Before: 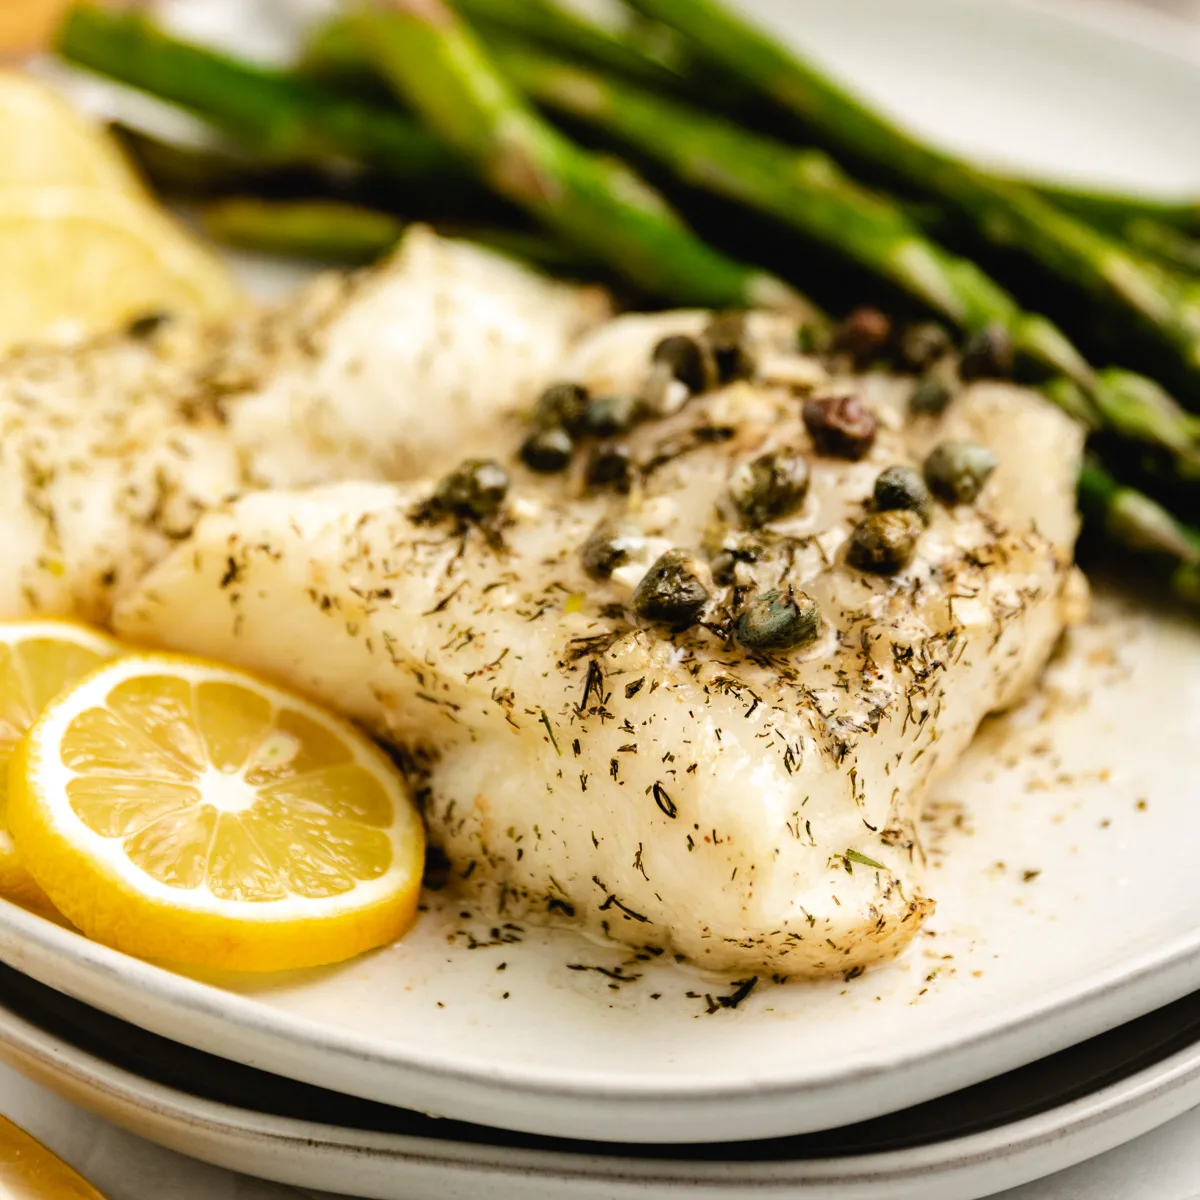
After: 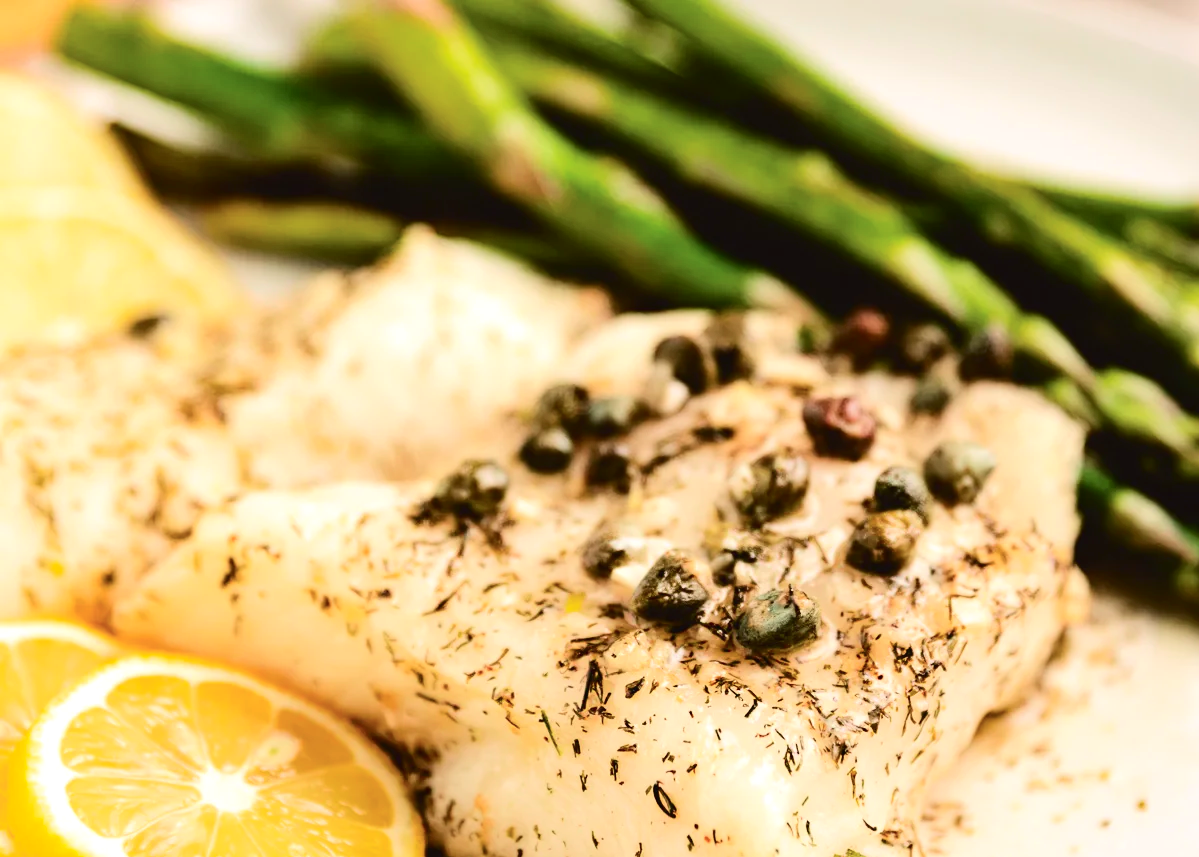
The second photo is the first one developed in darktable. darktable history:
crop: bottom 28.576%
tone curve: curves: ch0 [(0, 0.019) (0.204, 0.162) (0.491, 0.519) (0.748, 0.765) (1, 0.919)]; ch1 [(0, 0) (0.179, 0.173) (0.322, 0.32) (0.442, 0.447) (0.496, 0.504) (0.566, 0.585) (0.761, 0.803) (1, 1)]; ch2 [(0, 0) (0.434, 0.447) (0.483, 0.487) (0.555, 0.563) (0.697, 0.68) (1, 1)], color space Lab, independent channels, preserve colors none
exposure: exposure 0.6 EV, compensate highlight preservation false
